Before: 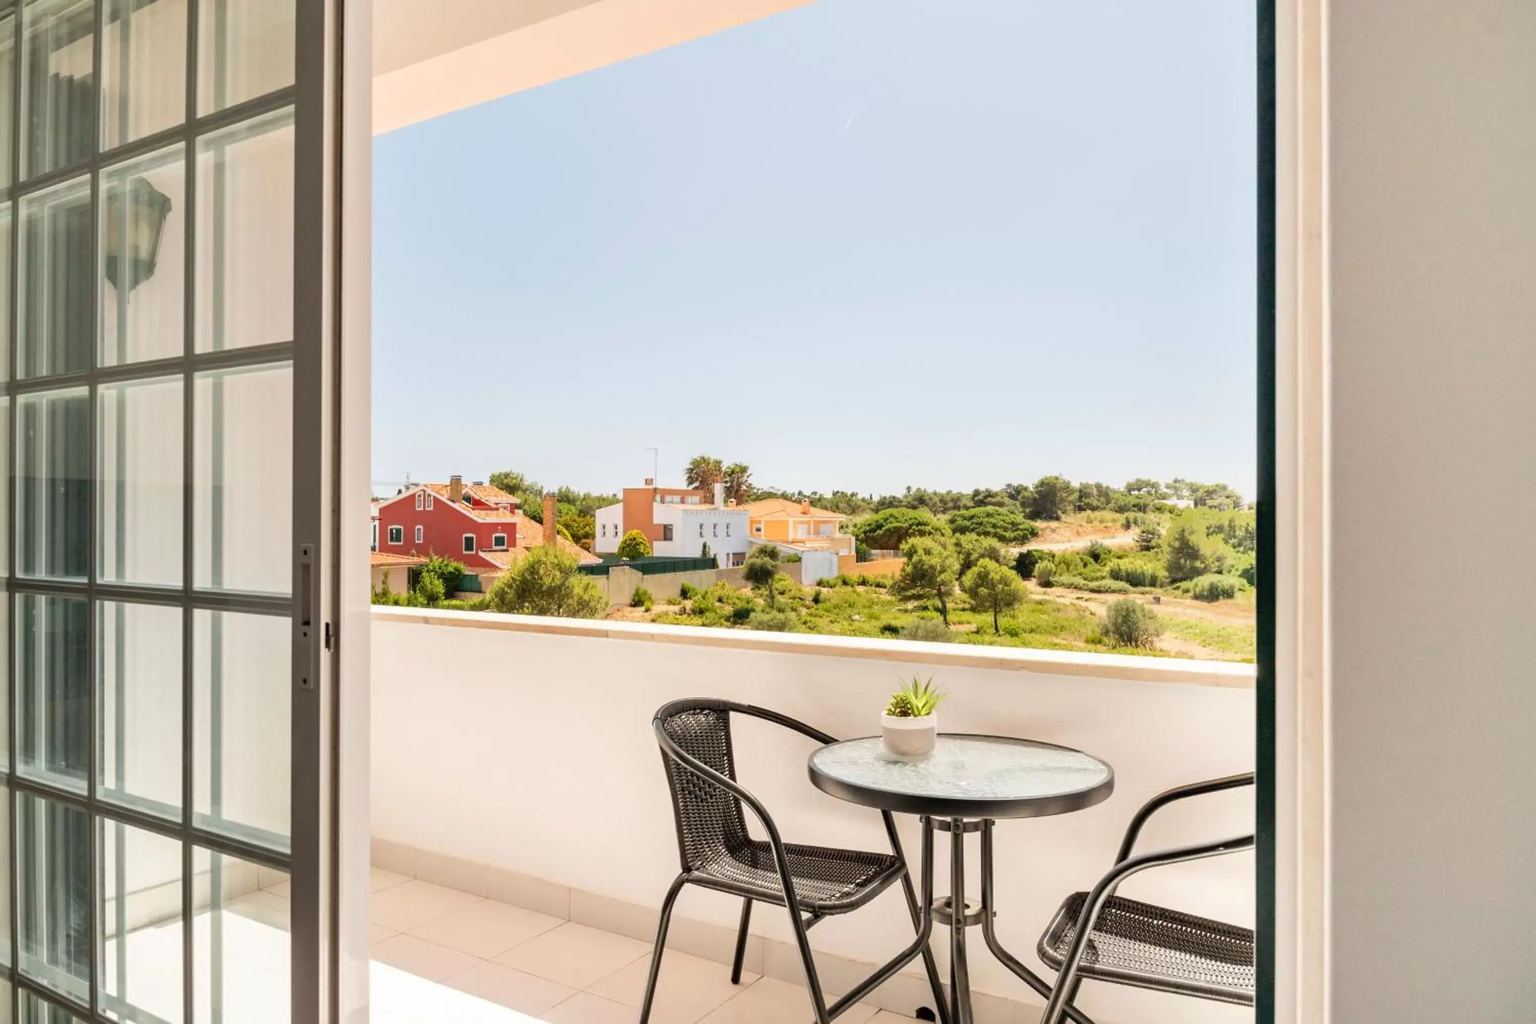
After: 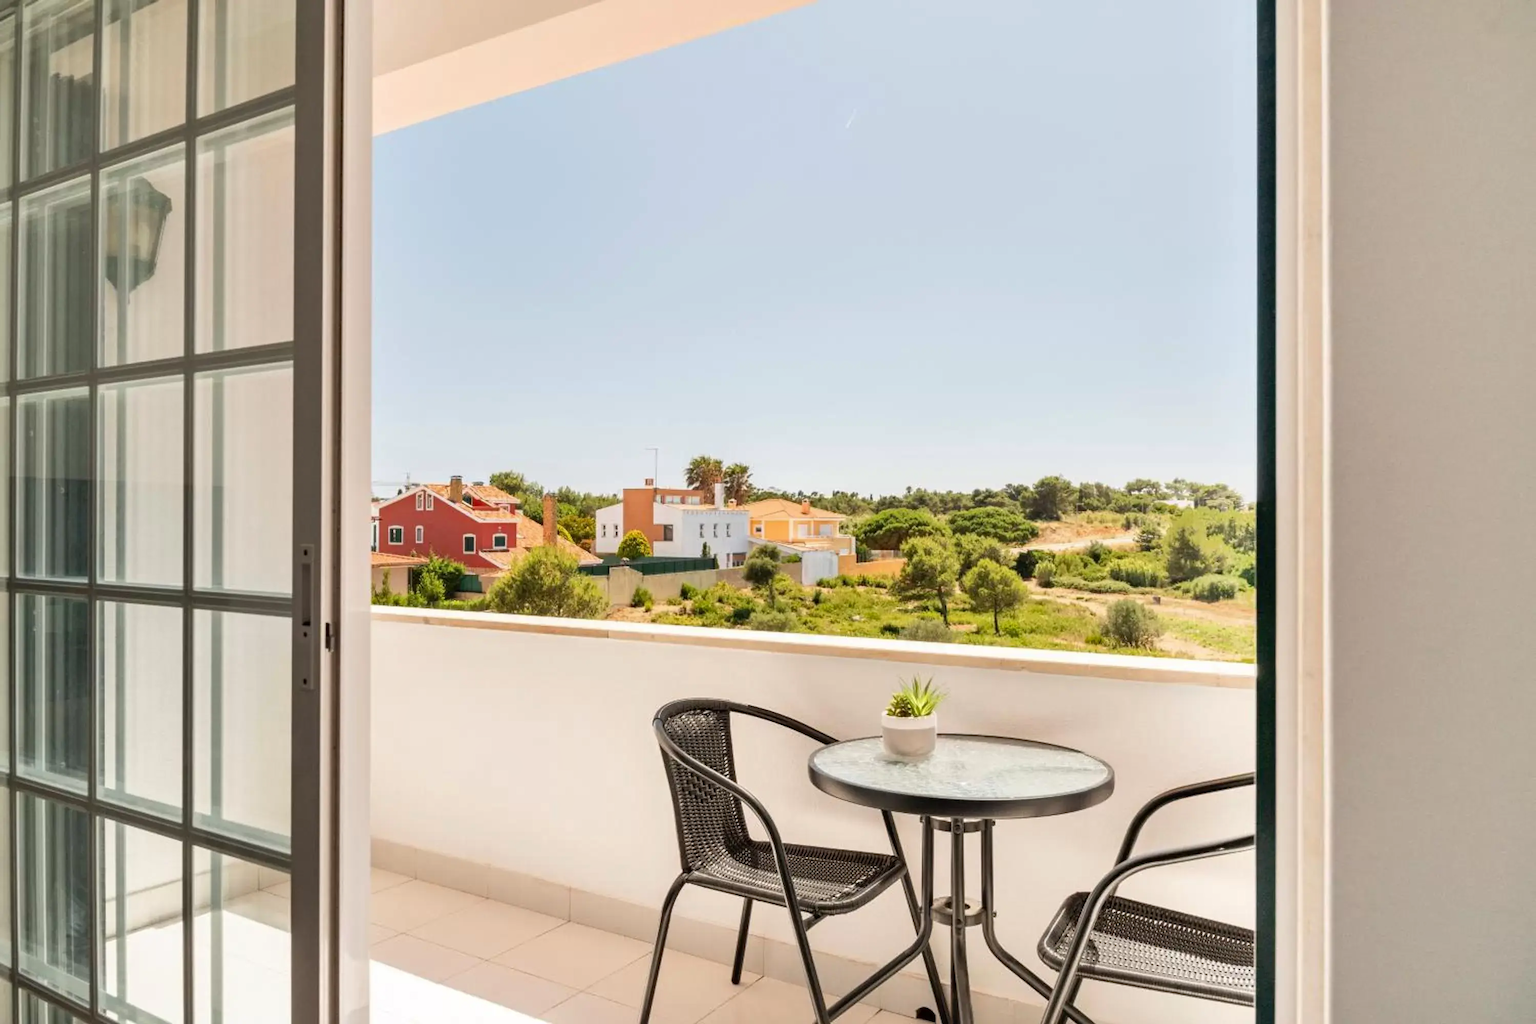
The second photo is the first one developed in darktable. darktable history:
shadows and highlights: shadows 52.16, highlights -28.62, soften with gaussian
